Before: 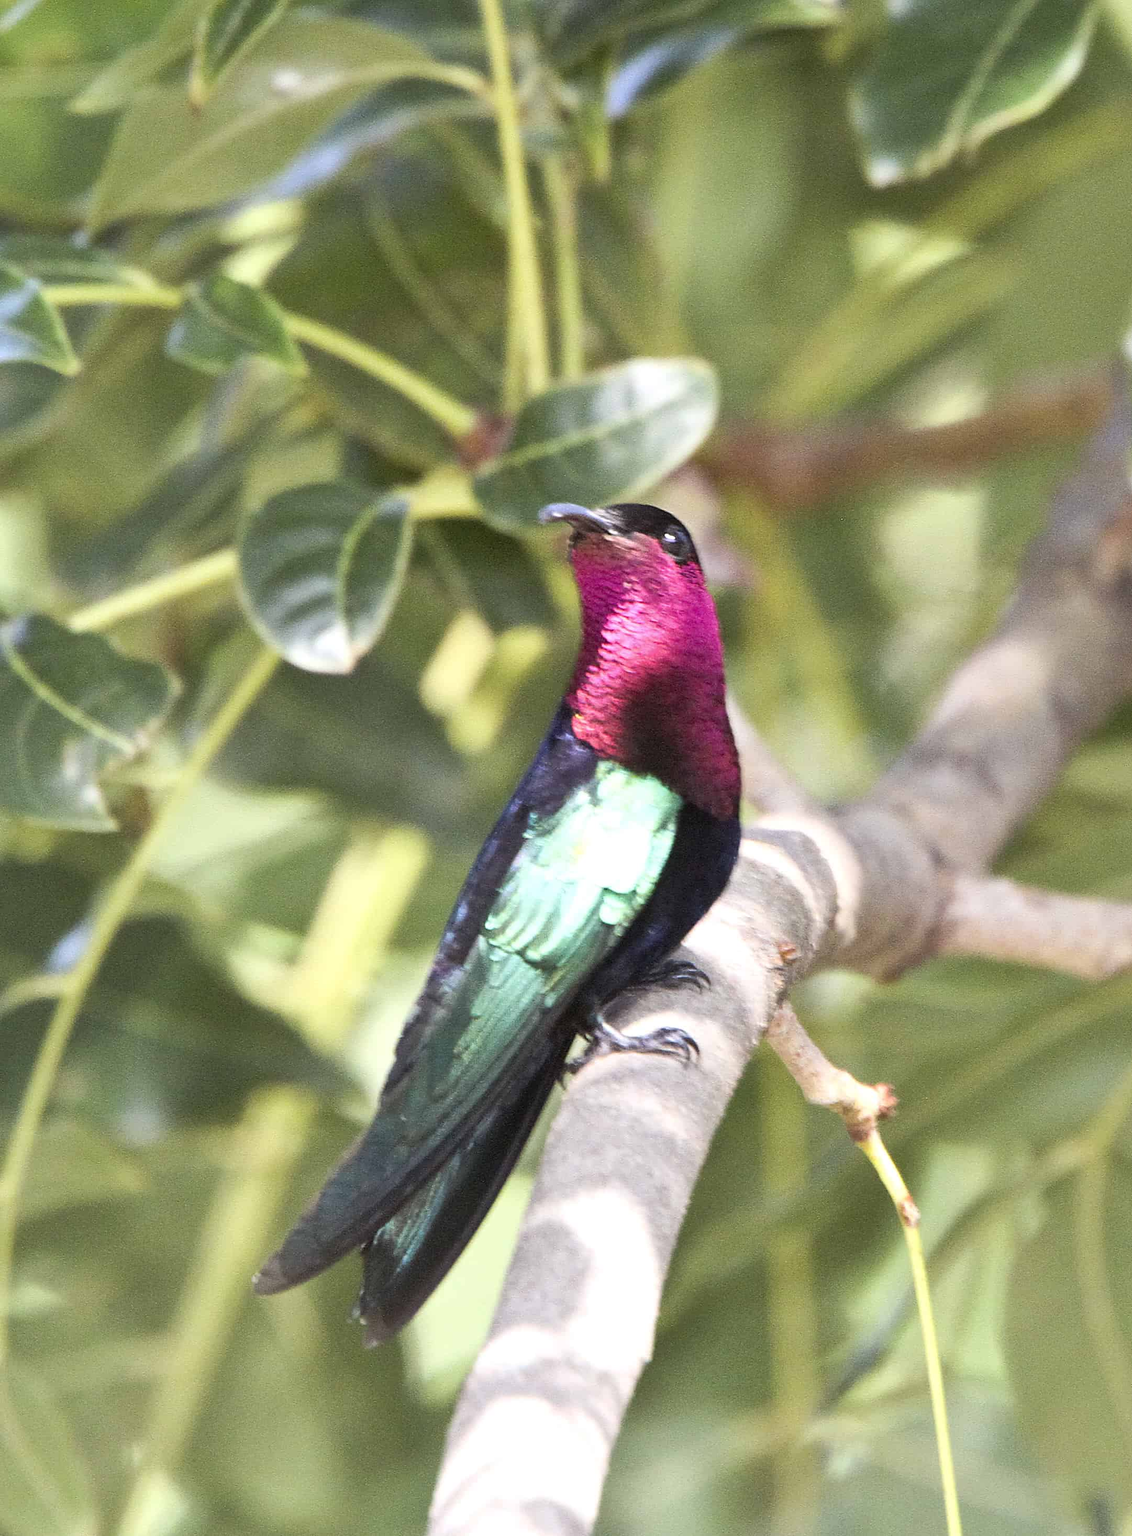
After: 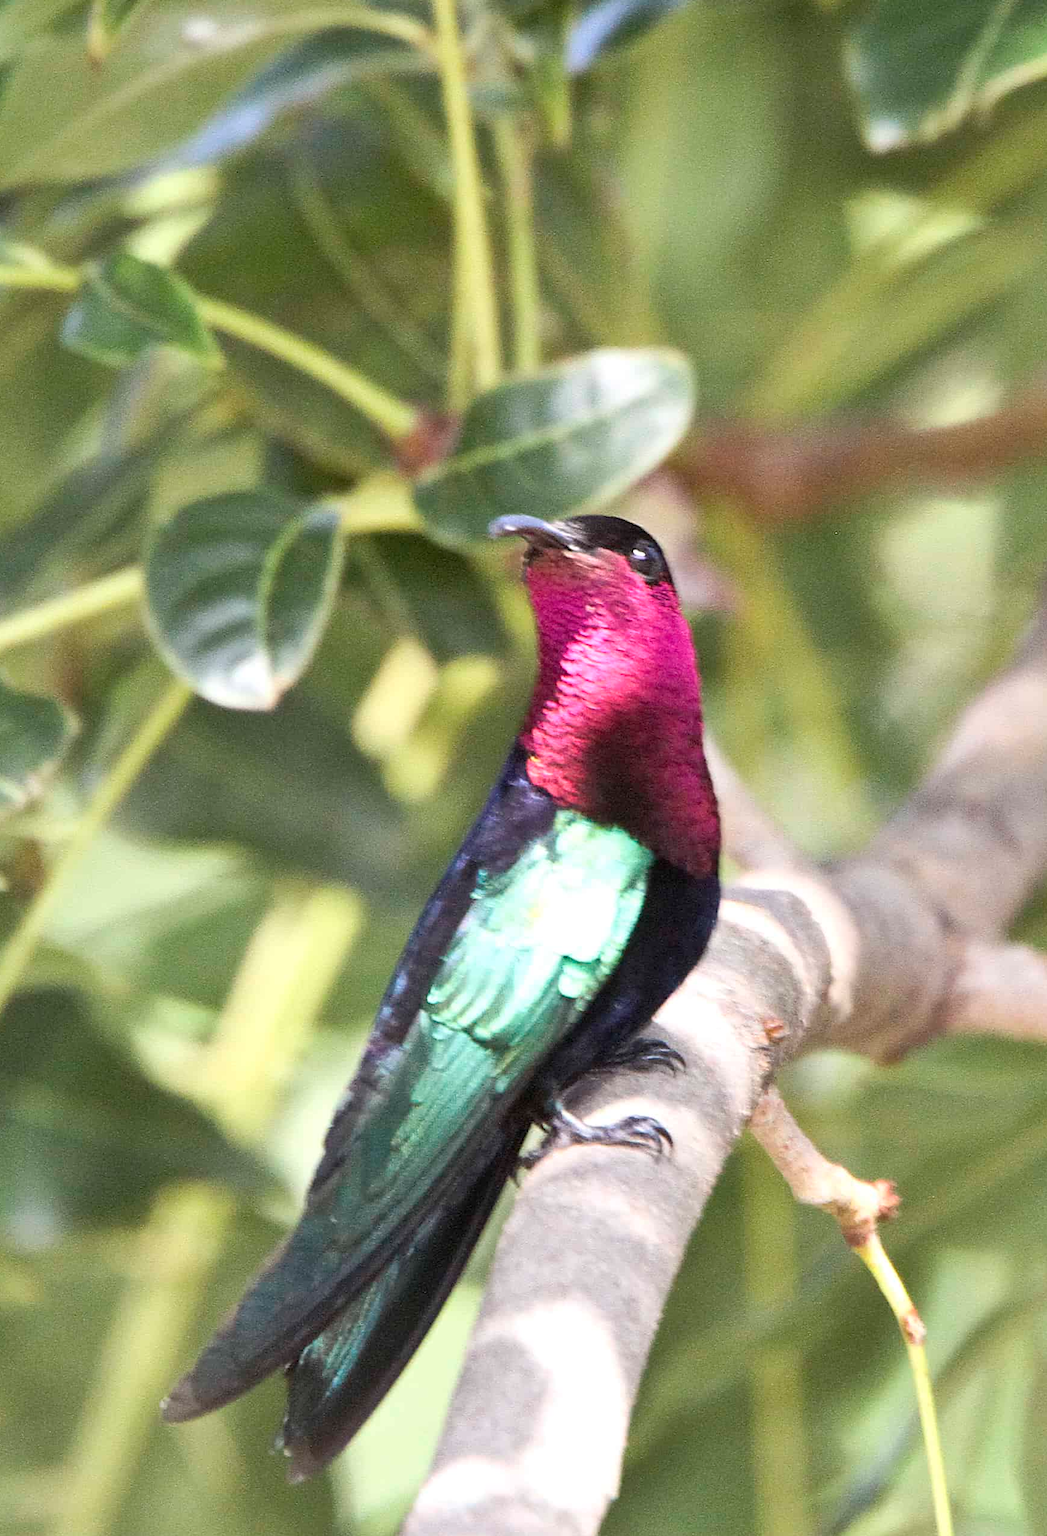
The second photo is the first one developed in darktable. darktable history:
crop: left 9.959%, top 3.551%, right 9.242%, bottom 9.229%
